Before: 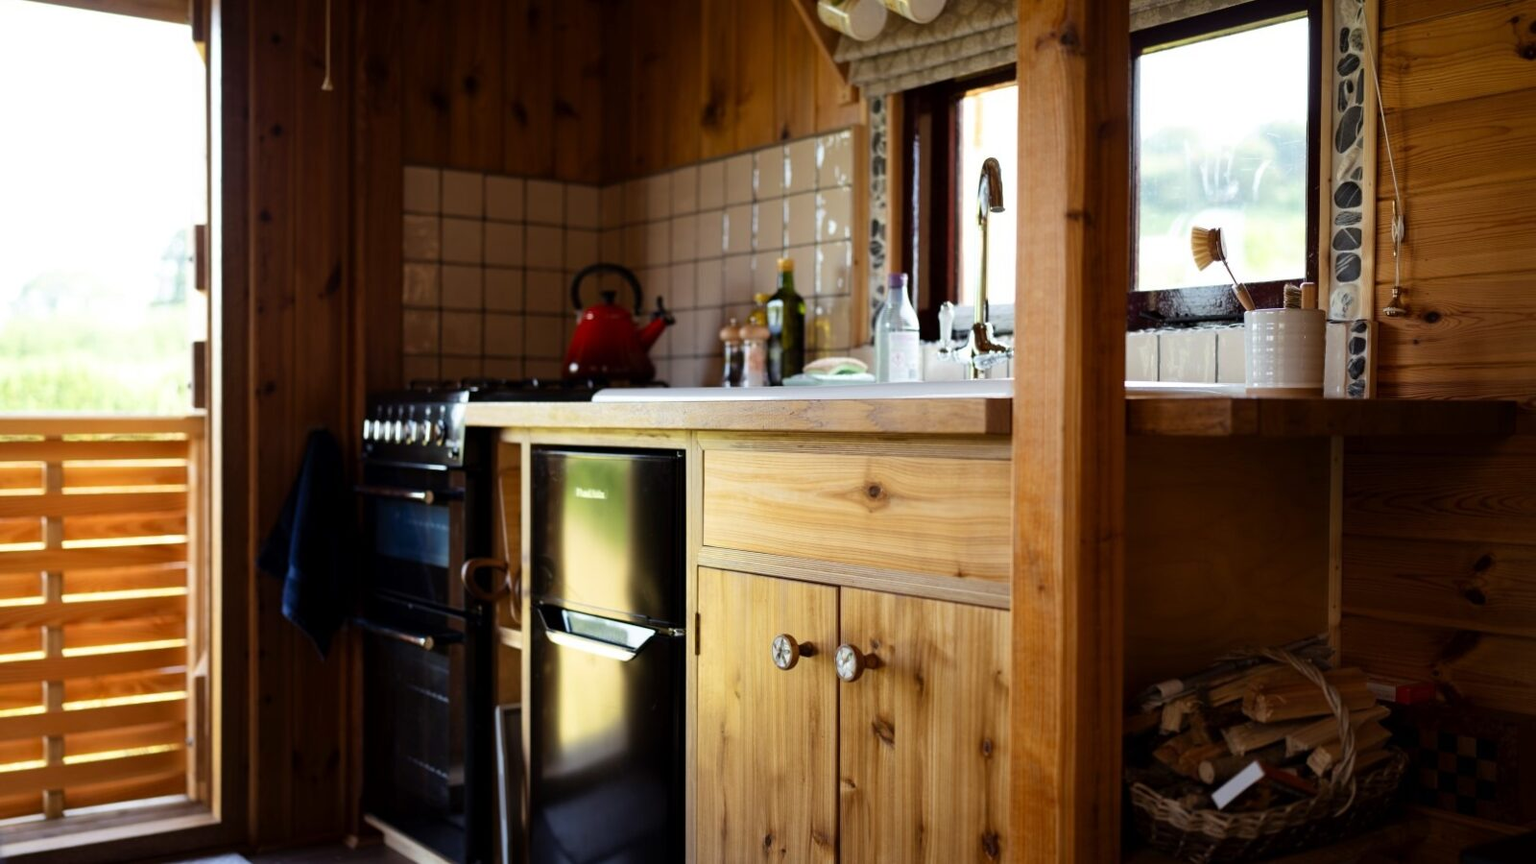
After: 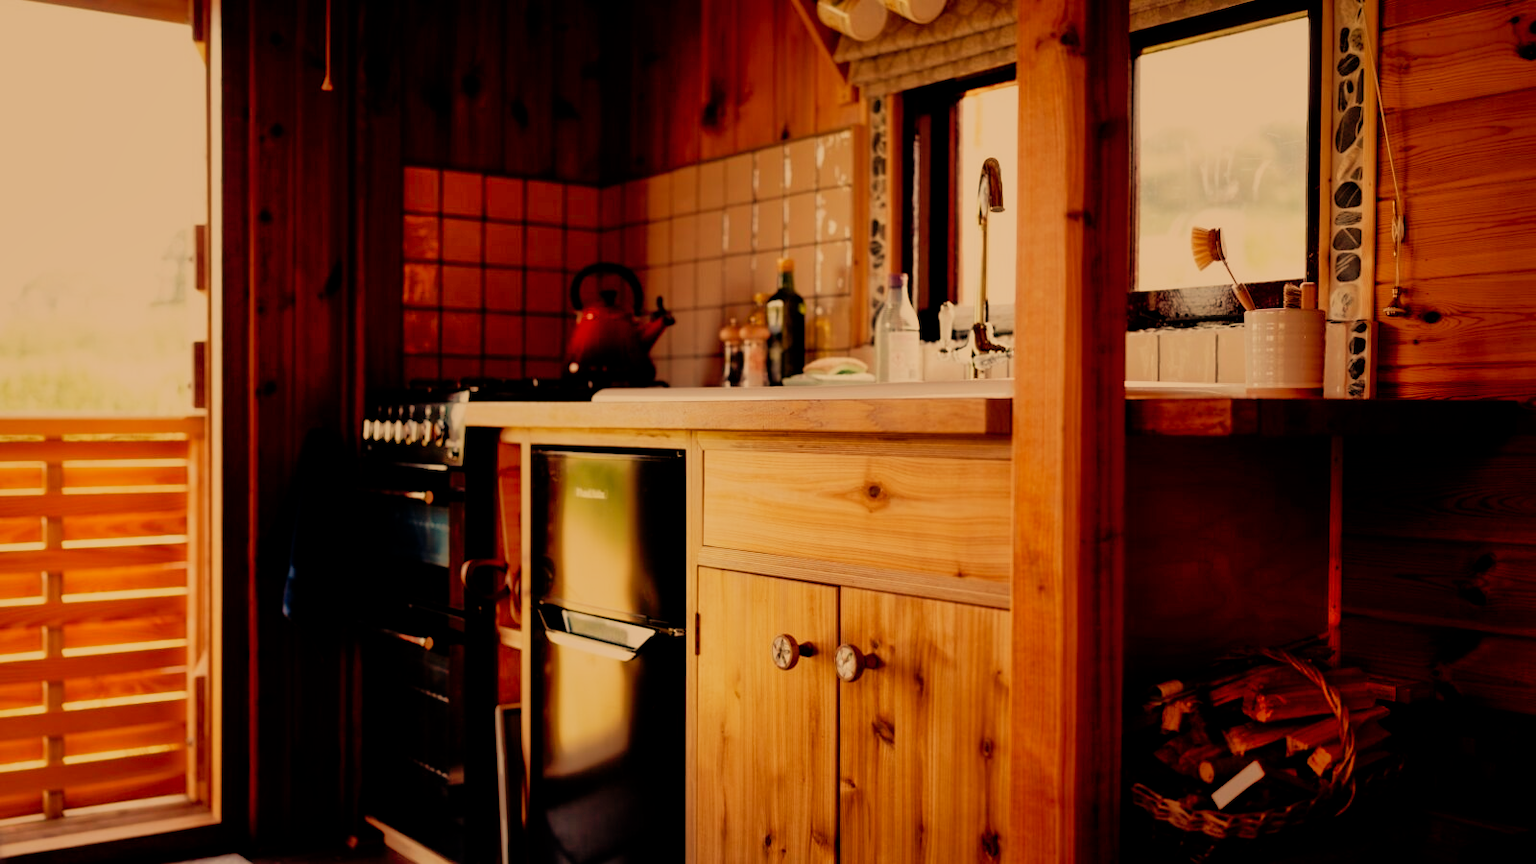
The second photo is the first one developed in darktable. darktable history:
white balance: red 1.467, blue 0.684
filmic rgb: middle gray luminance 29%, black relative exposure -10.3 EV, white relative exposure 5.5 EV, threshold 6 EV, target black luminance 0%, hardness 3.95, latitude 2.04%, contrast 1.132, highlights saturation mix 5%, shadows ↔ highlights balance 15.11%, preserve chrominance no, color science v3 (2019), use custom middle-gray values true, iterations of high-quality reconstruction 0, enable highlight reconstruction true
shadows and highlights: on, module defaults
